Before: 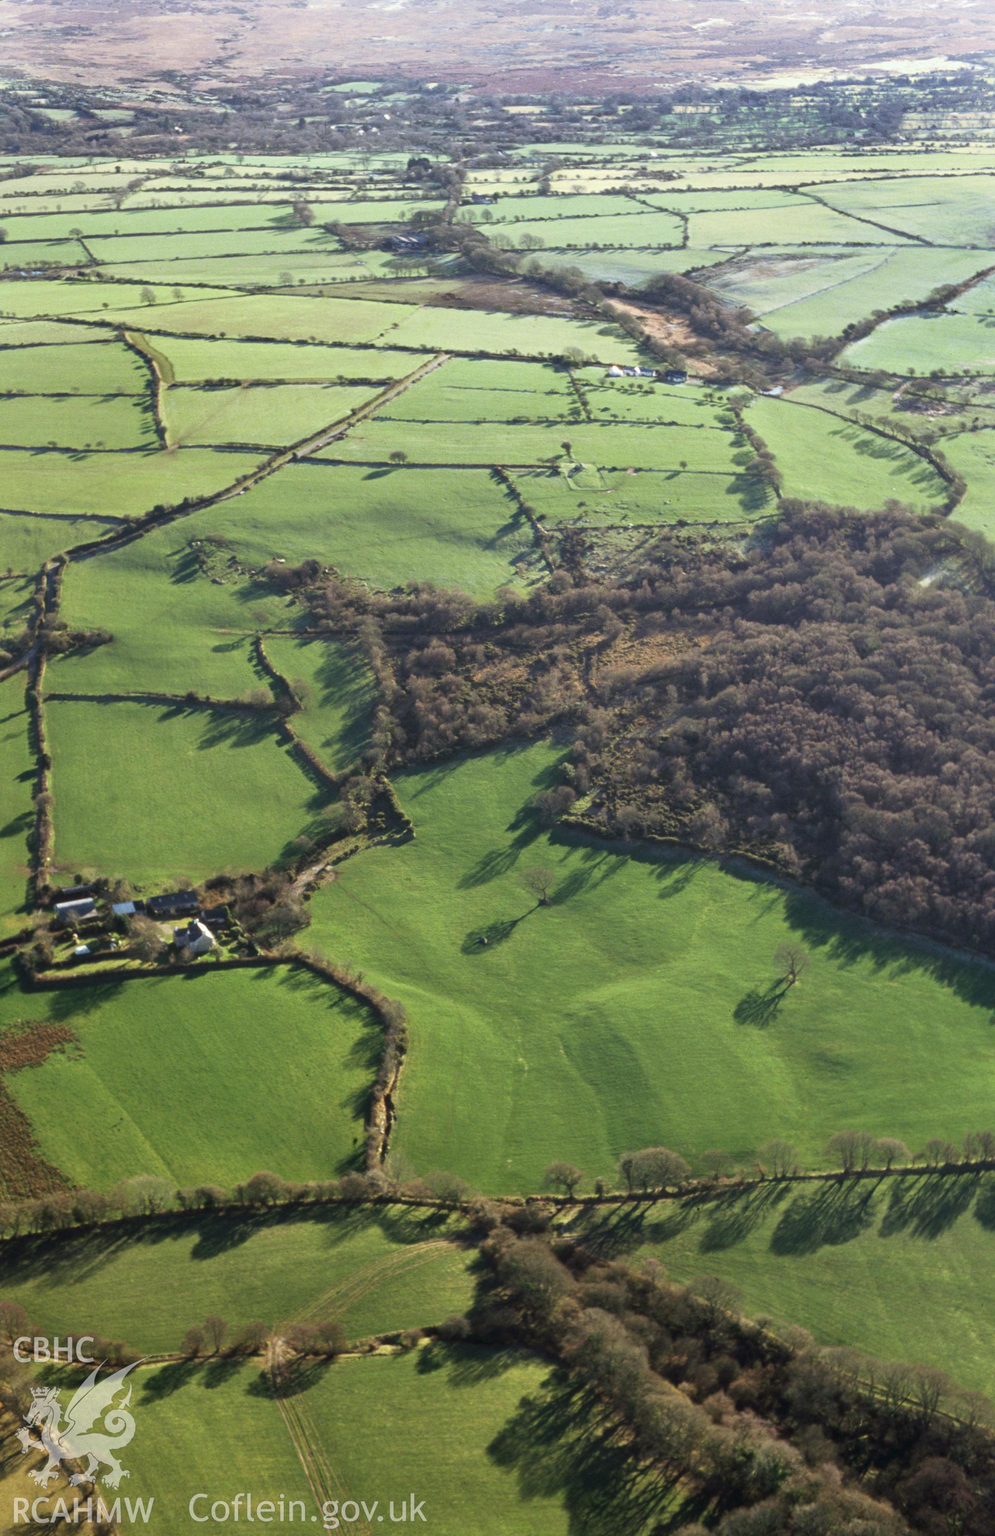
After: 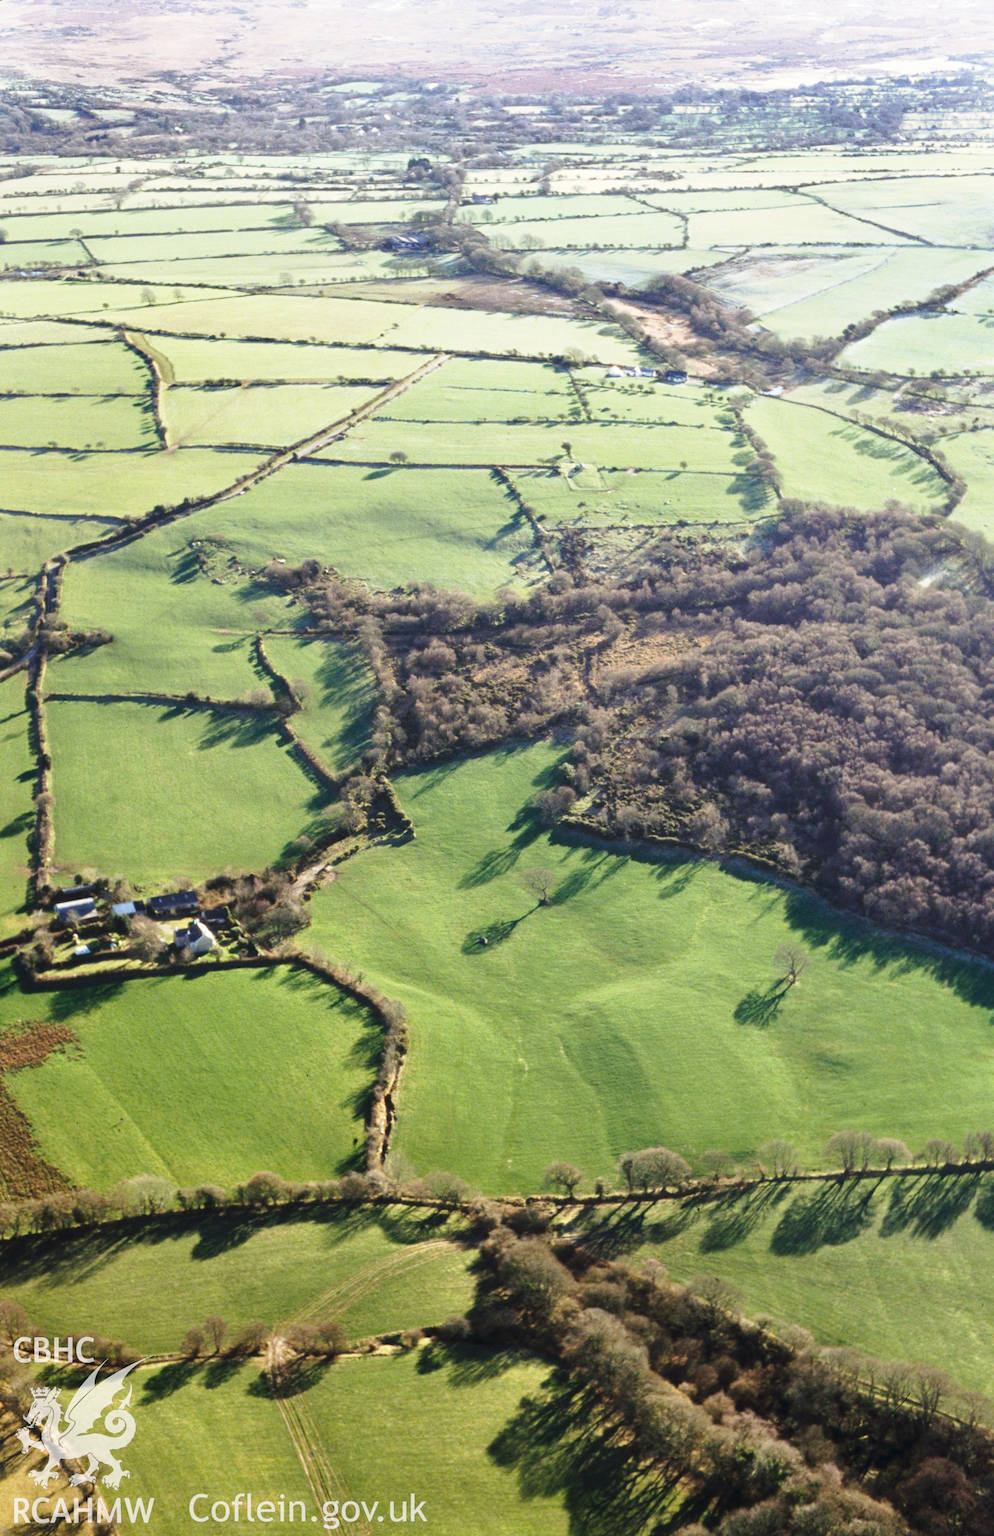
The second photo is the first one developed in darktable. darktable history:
color zones: curves: ch1 [(0, 0.469) (0.01, 0.469) (0.12, 0.446) (0.248, 0.469) (0.5, 0.5) (0.748, 0.5) (0.99, 0.469) (1, 0.469)]
base curve: curves: ch0 [(0, 0) (0.028, 0.03) (0.121, 0.232) (0.46, 0.748) (0.859, 0.968) (1, 1)], preserve colors none
white balance: emerald 1
exposure: exposure -0.01 EV, compensate highlight preservation false
